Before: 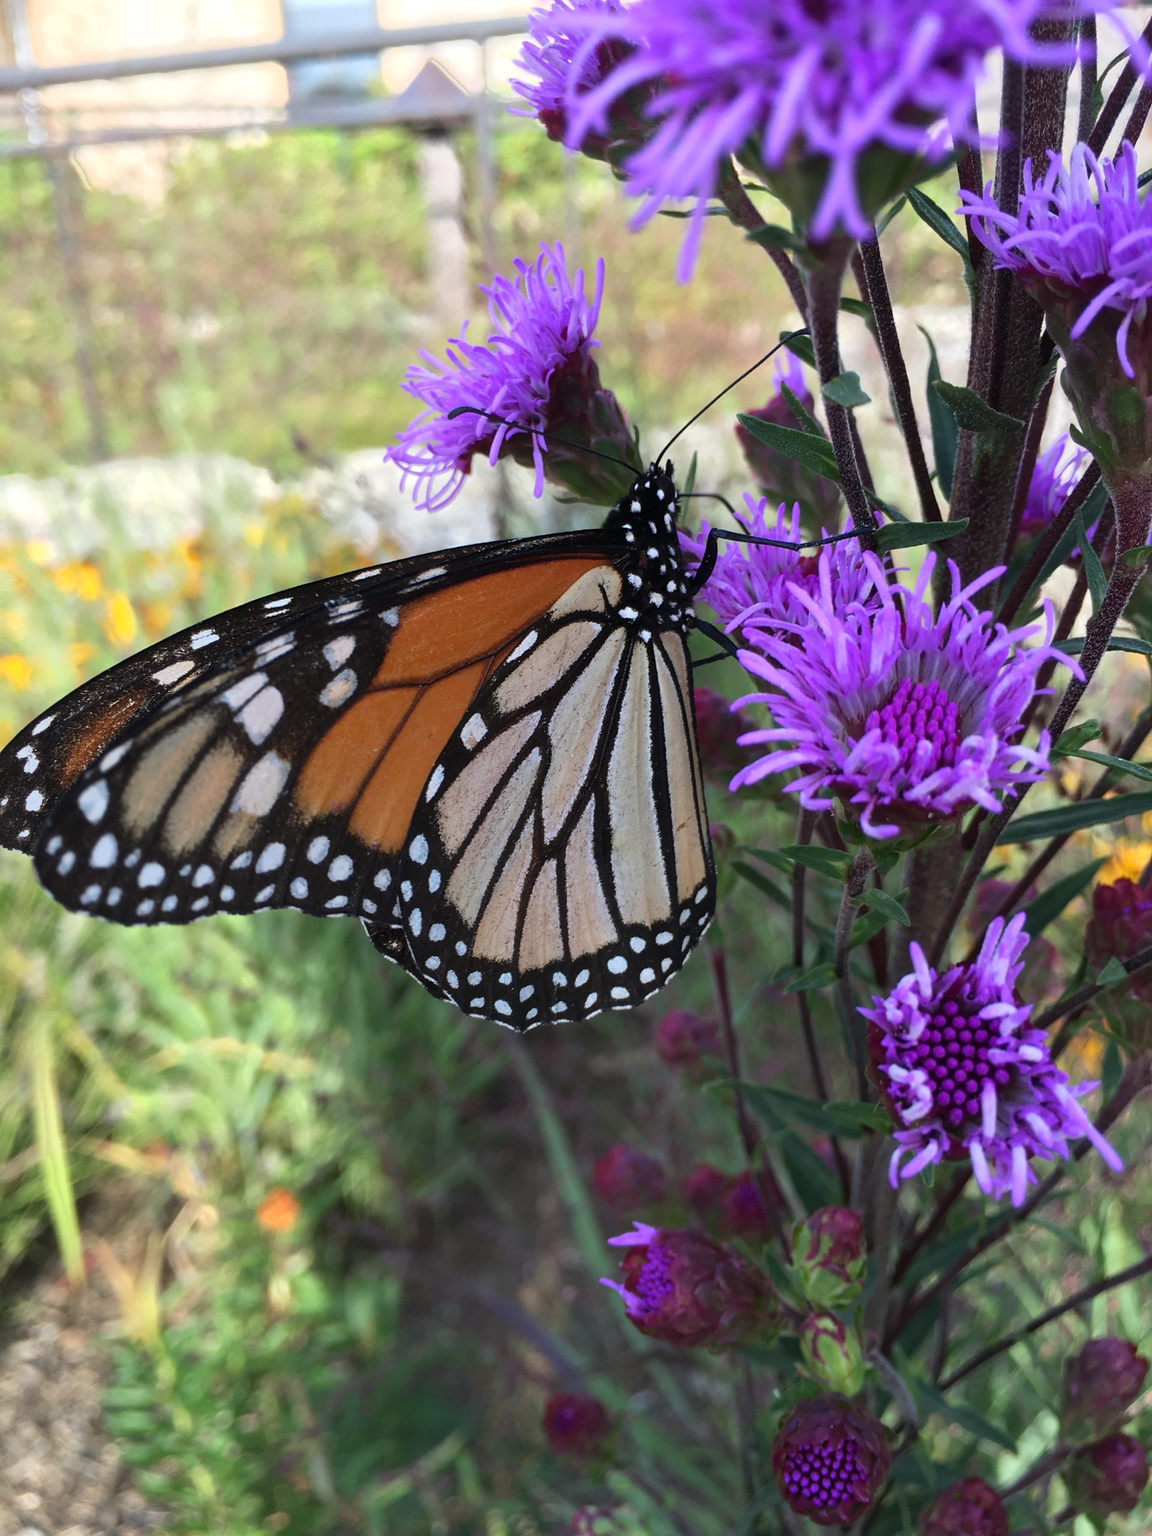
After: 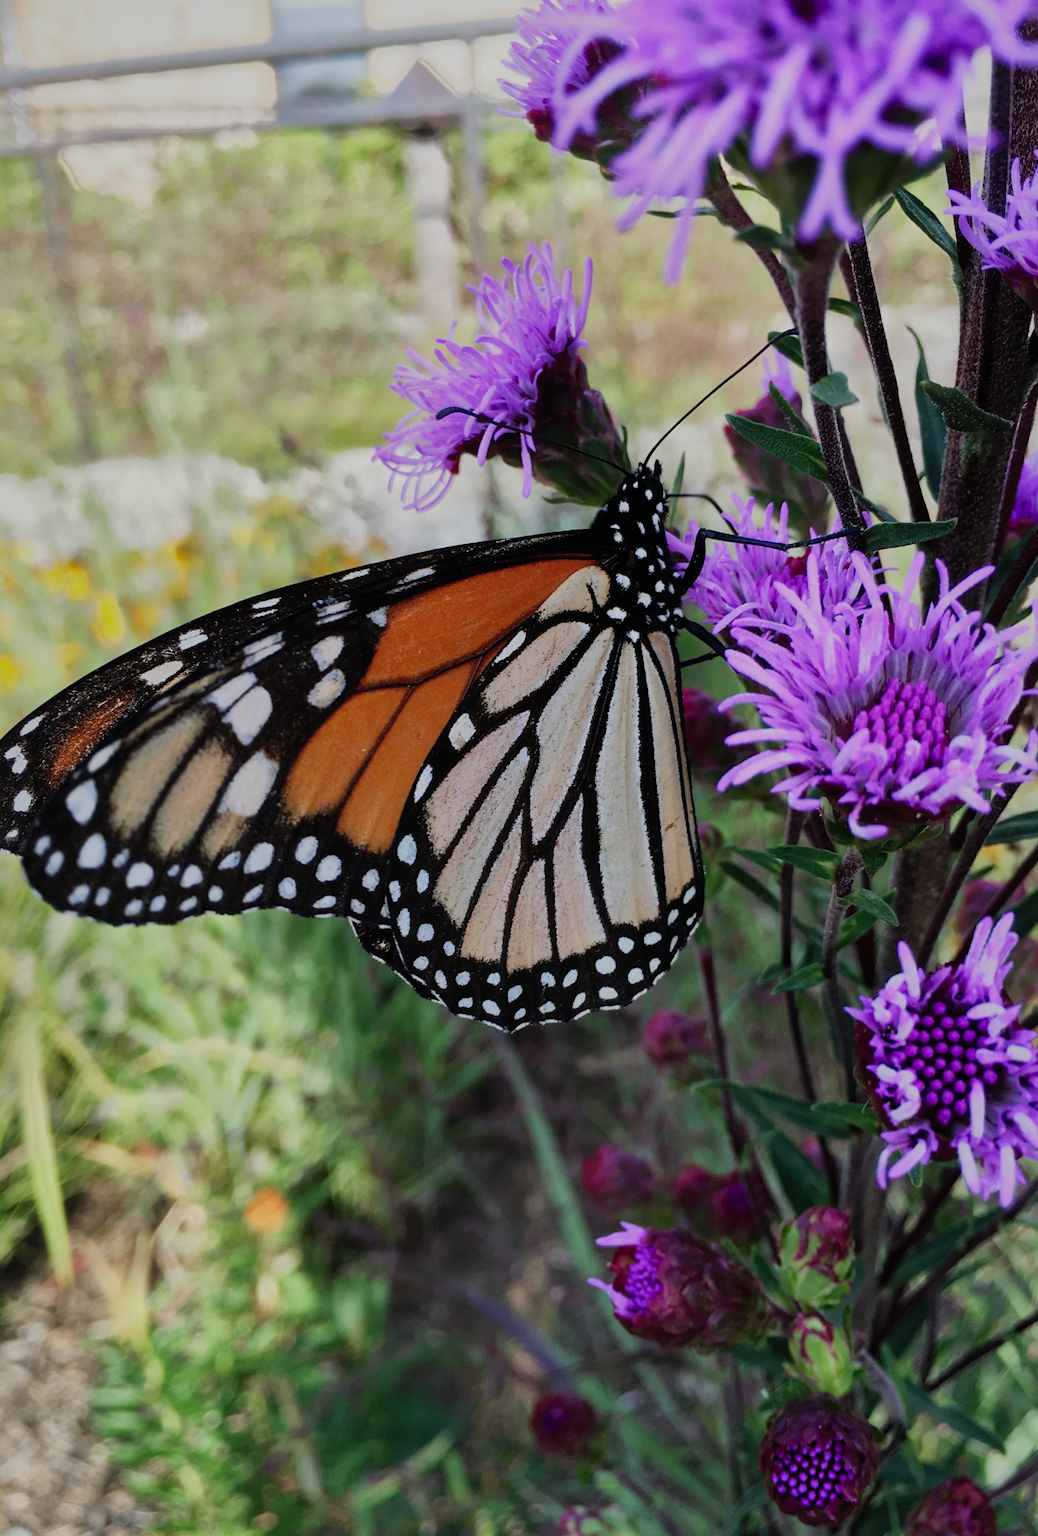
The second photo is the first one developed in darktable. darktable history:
tone equalizer: -7 EV 0.13 EV, smoothing diameter 25%, edges refinement/feathering 10, preserve details guided filter
shadows and highlights: shadows 40, highlights -60
sigmoid: contrast 1.6, skew -0.2, preserve hue 0%, red attenuation 0.1, red rotation 0.035, green attenuation 0.1, green rotation -0.017, blue attenuation 0.15, blue rotation -0.052, base primaries Rec2020
crop and rotate: left 1.088%, right 8.807%
